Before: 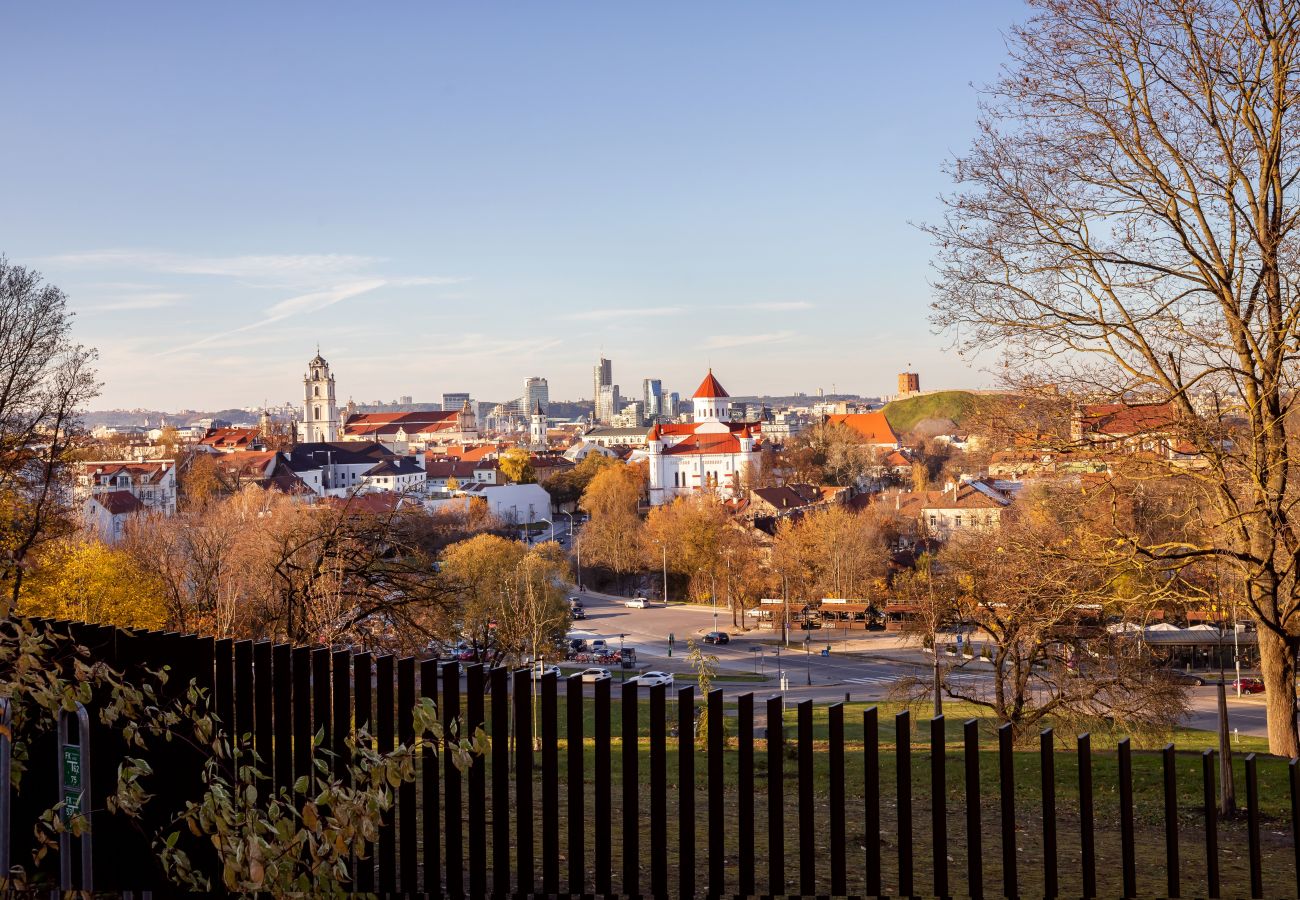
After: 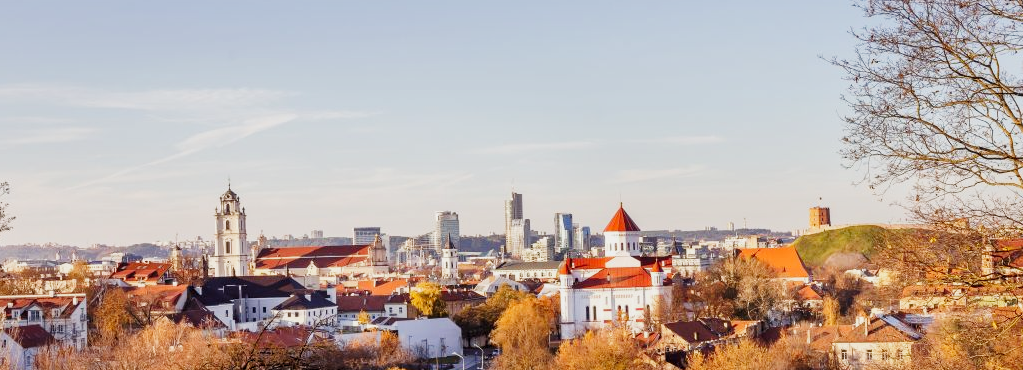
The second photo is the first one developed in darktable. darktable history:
levels: levels [0.018, 0.493, 1]
local contrast: mode bilateral grid, contrast 19, coarseness 50, detail 129%, midtone range 0.2
tone curve: curves: ch0 [(0, 0) (0.091, 0.074) (0.184, 0.168) (0.491, 0.519) (0.748, 0.765) (1, 0.919)]; ch1 [(0, 0) (0.179, 0.173) (0.322, 0.32) (0.424, 0.424) (0.502, 0.504) (0.56, 0.578) (0.631, 0.667) (0.777, 0.806) (1, 1)]; ch2 [(0, 0) (0.434, 0.447) (0.483, 0.487) (0.547, 0.564) (0.676, 0.673) (1, 1)], preserve colors none
crop: left 6.866%, top 18.481%, right 14.428%, bottom 40.349%
